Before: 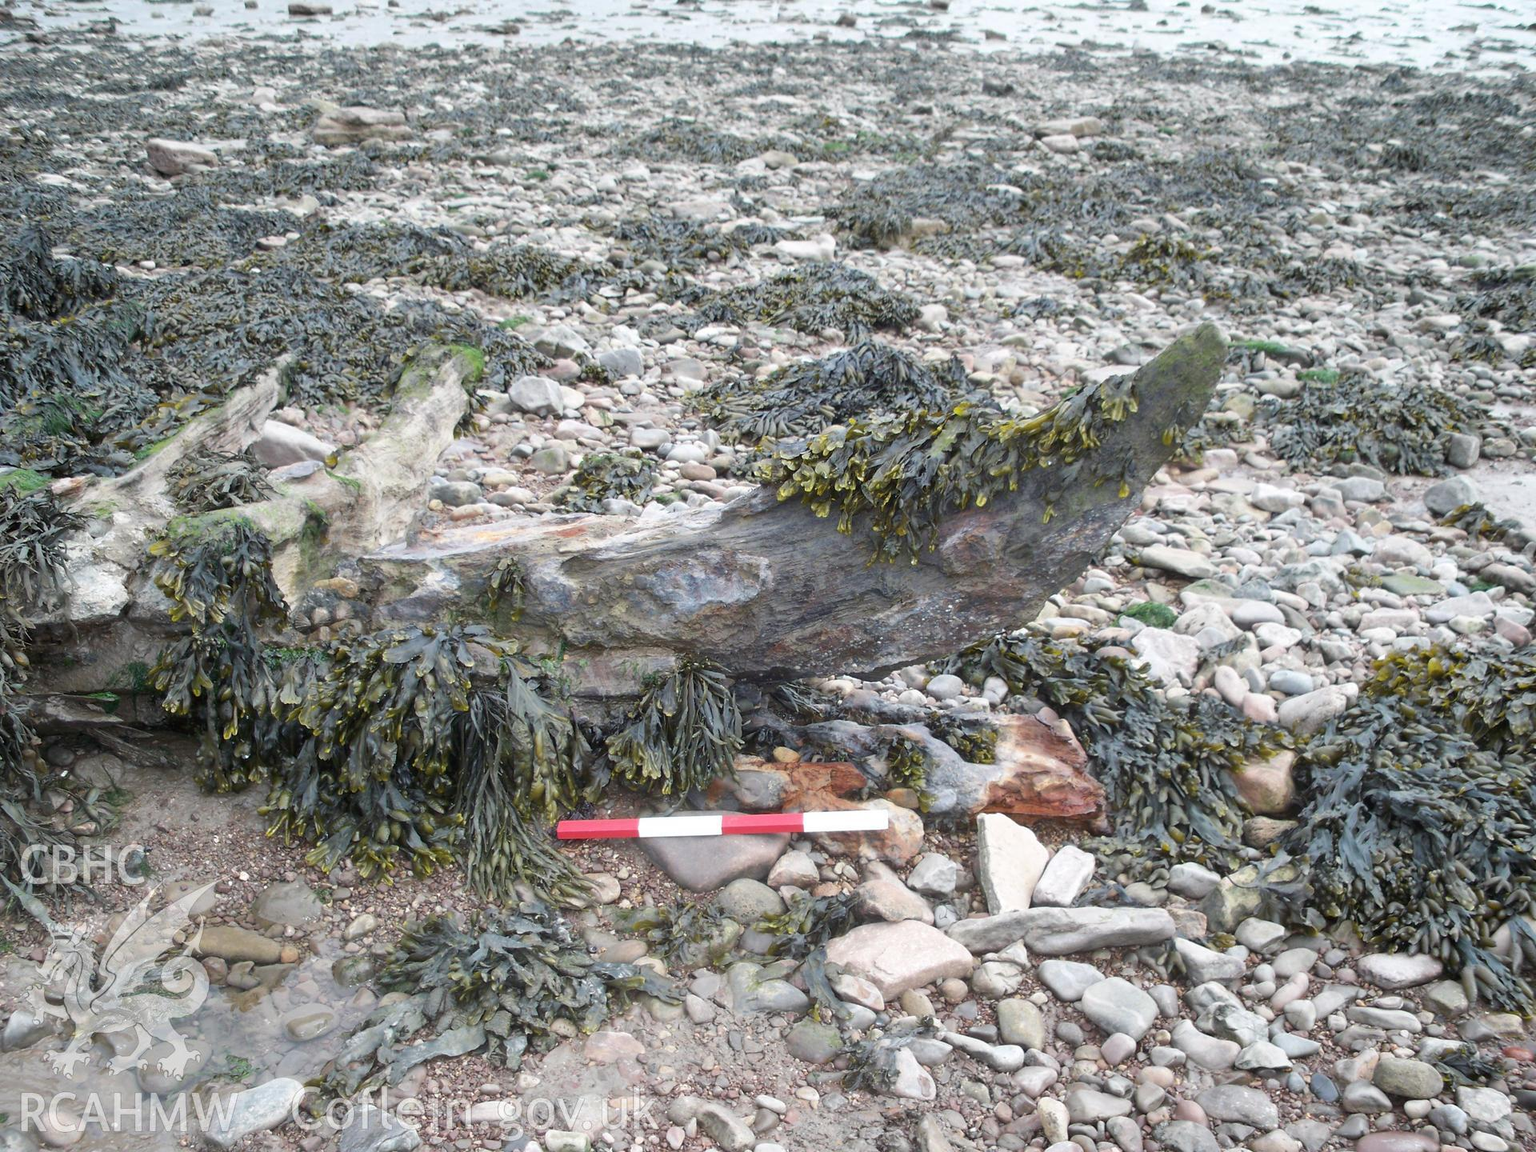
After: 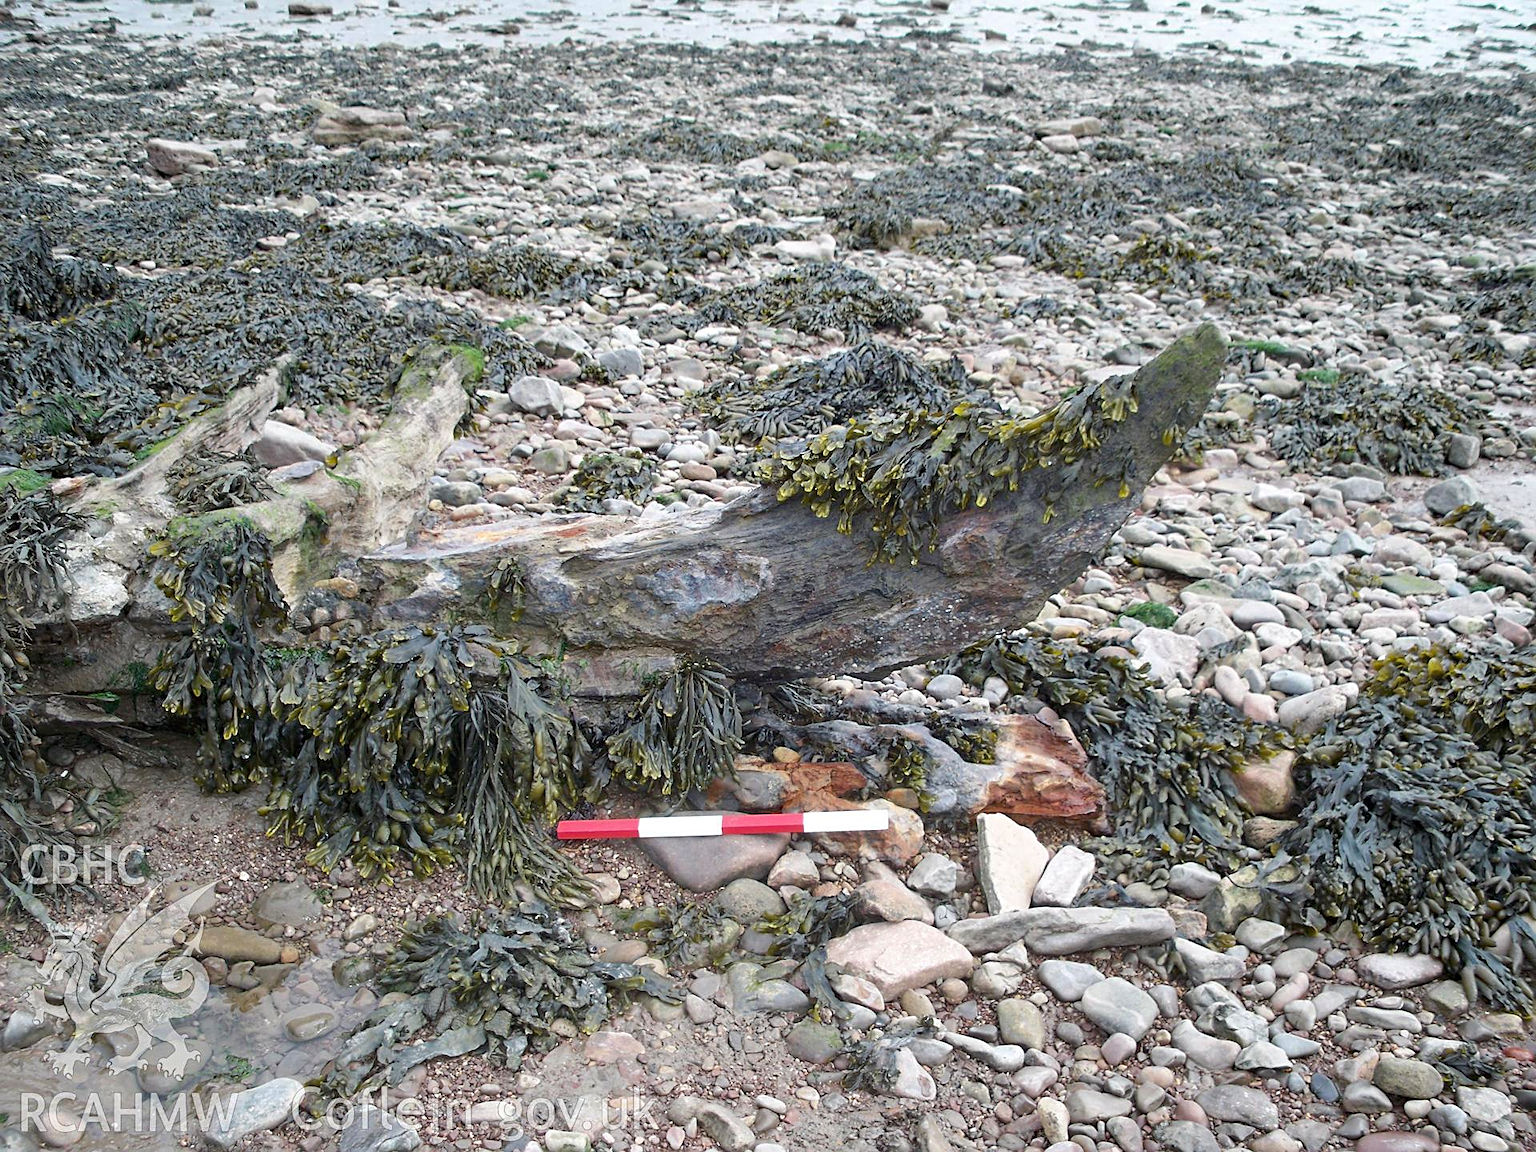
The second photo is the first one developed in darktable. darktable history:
haze removal: strength 0.25, distance 0.25, compatibility mode true, adaptive false
sharpen: on, module defaults
rotate and perspective: automatic cropping original format, crop left 0, crop top 0
white balance: emerald 1
